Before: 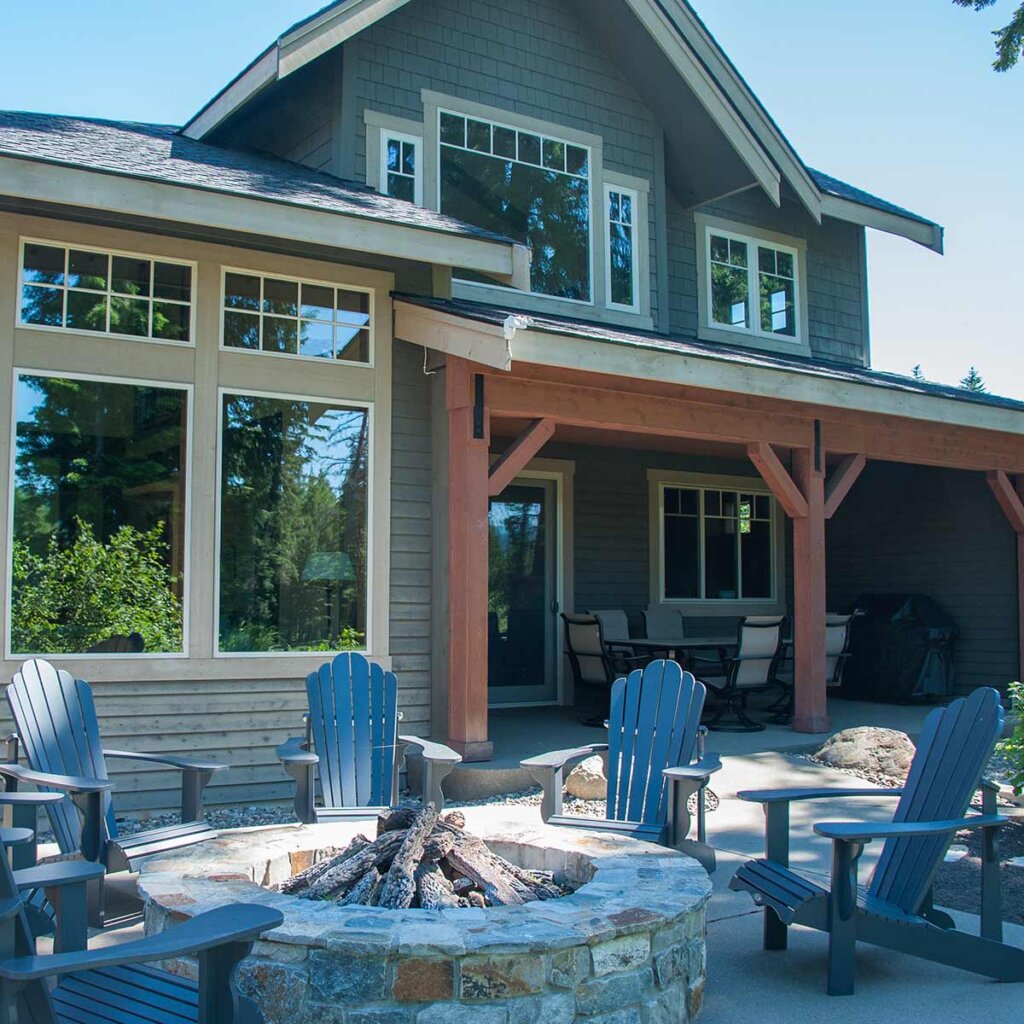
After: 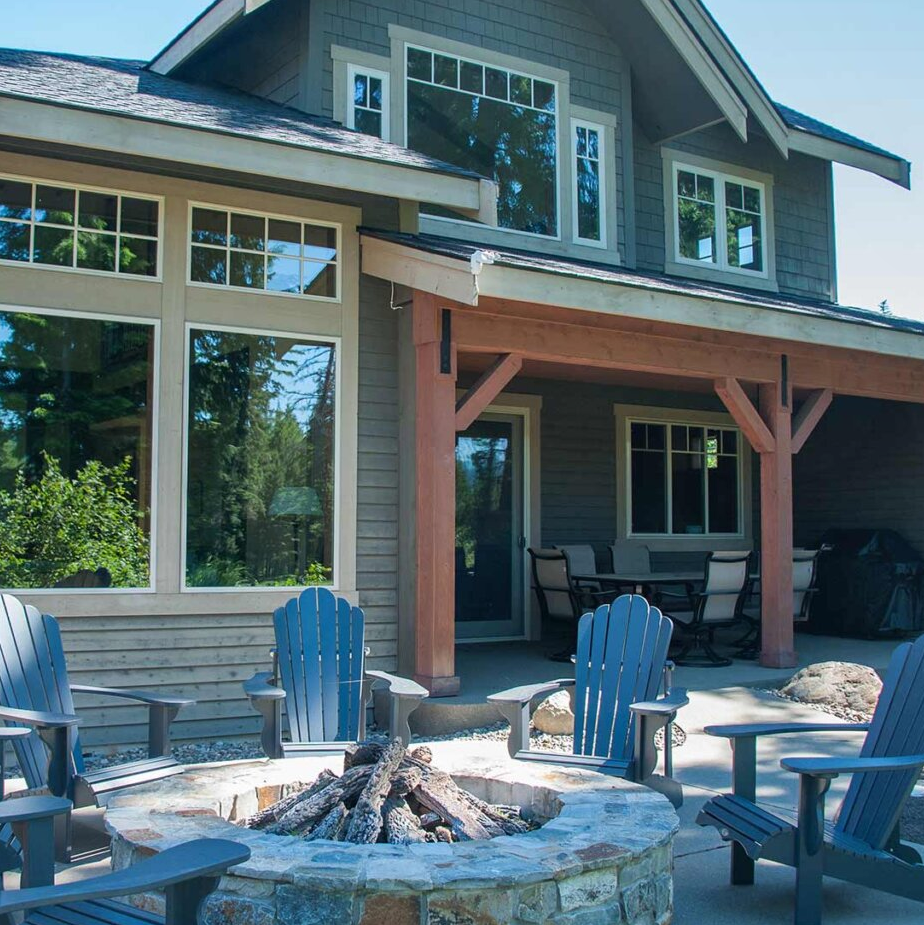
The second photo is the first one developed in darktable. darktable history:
shadows and highlights: shadows 37.03, highlights -27.45, soften with gaussian
crop: left 3.259%, top 6.35%, right 6.431%, bottom 3.23%
